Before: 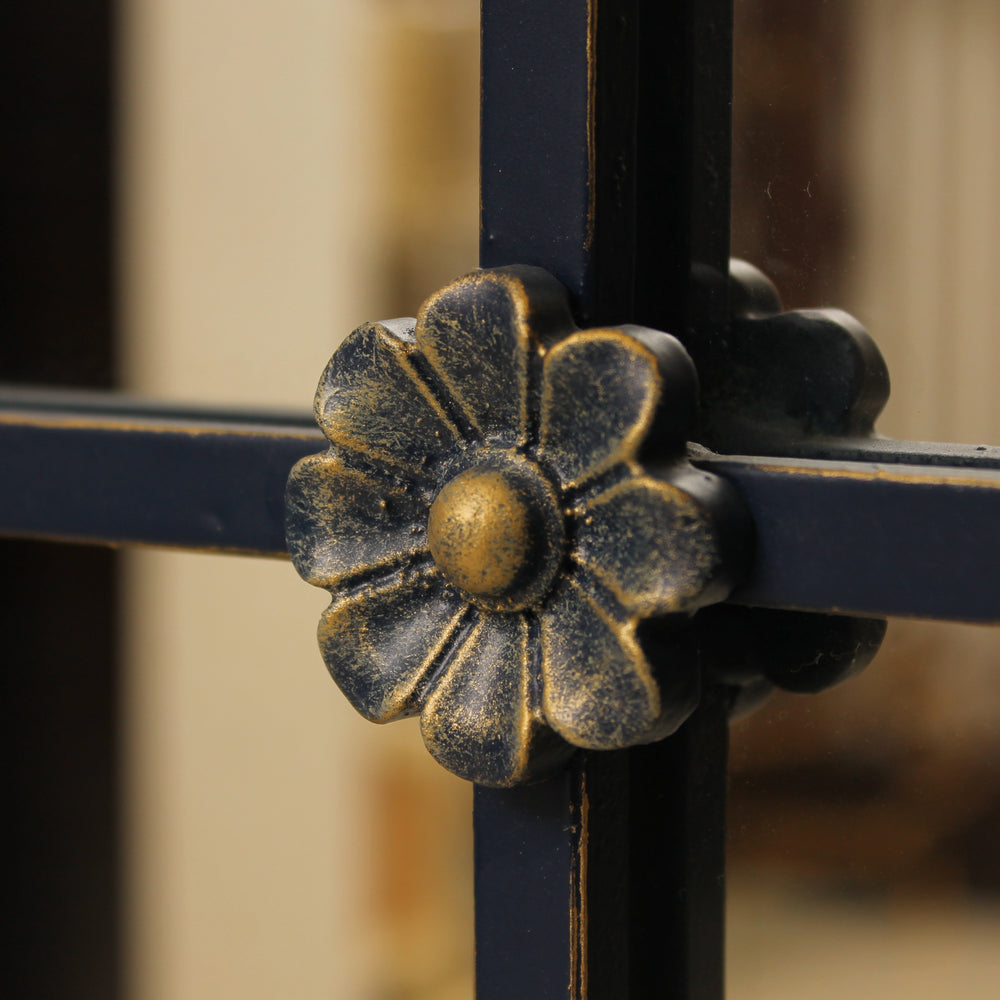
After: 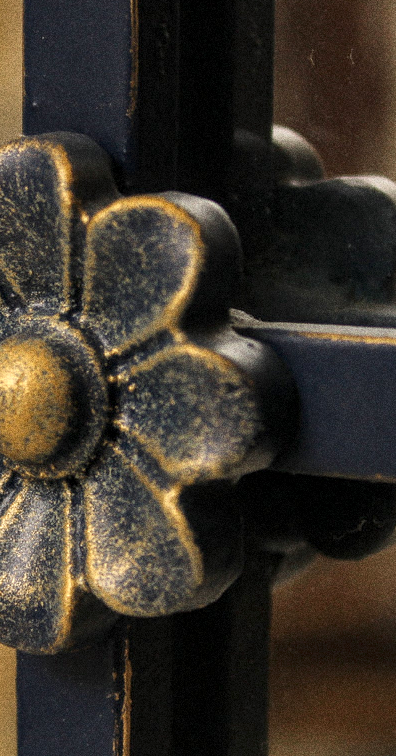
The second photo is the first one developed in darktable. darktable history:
crop: left 45.721%, top 13.393%, right 14.118%, bottom 10.01%
grain: coarseness 14.49 ISO, strength 48.04%, mid-tones bias 35%
local contrast: on, module defaults
exposure: black level correction 0, exposure 0.3 EV, compensate highlight preservation false
